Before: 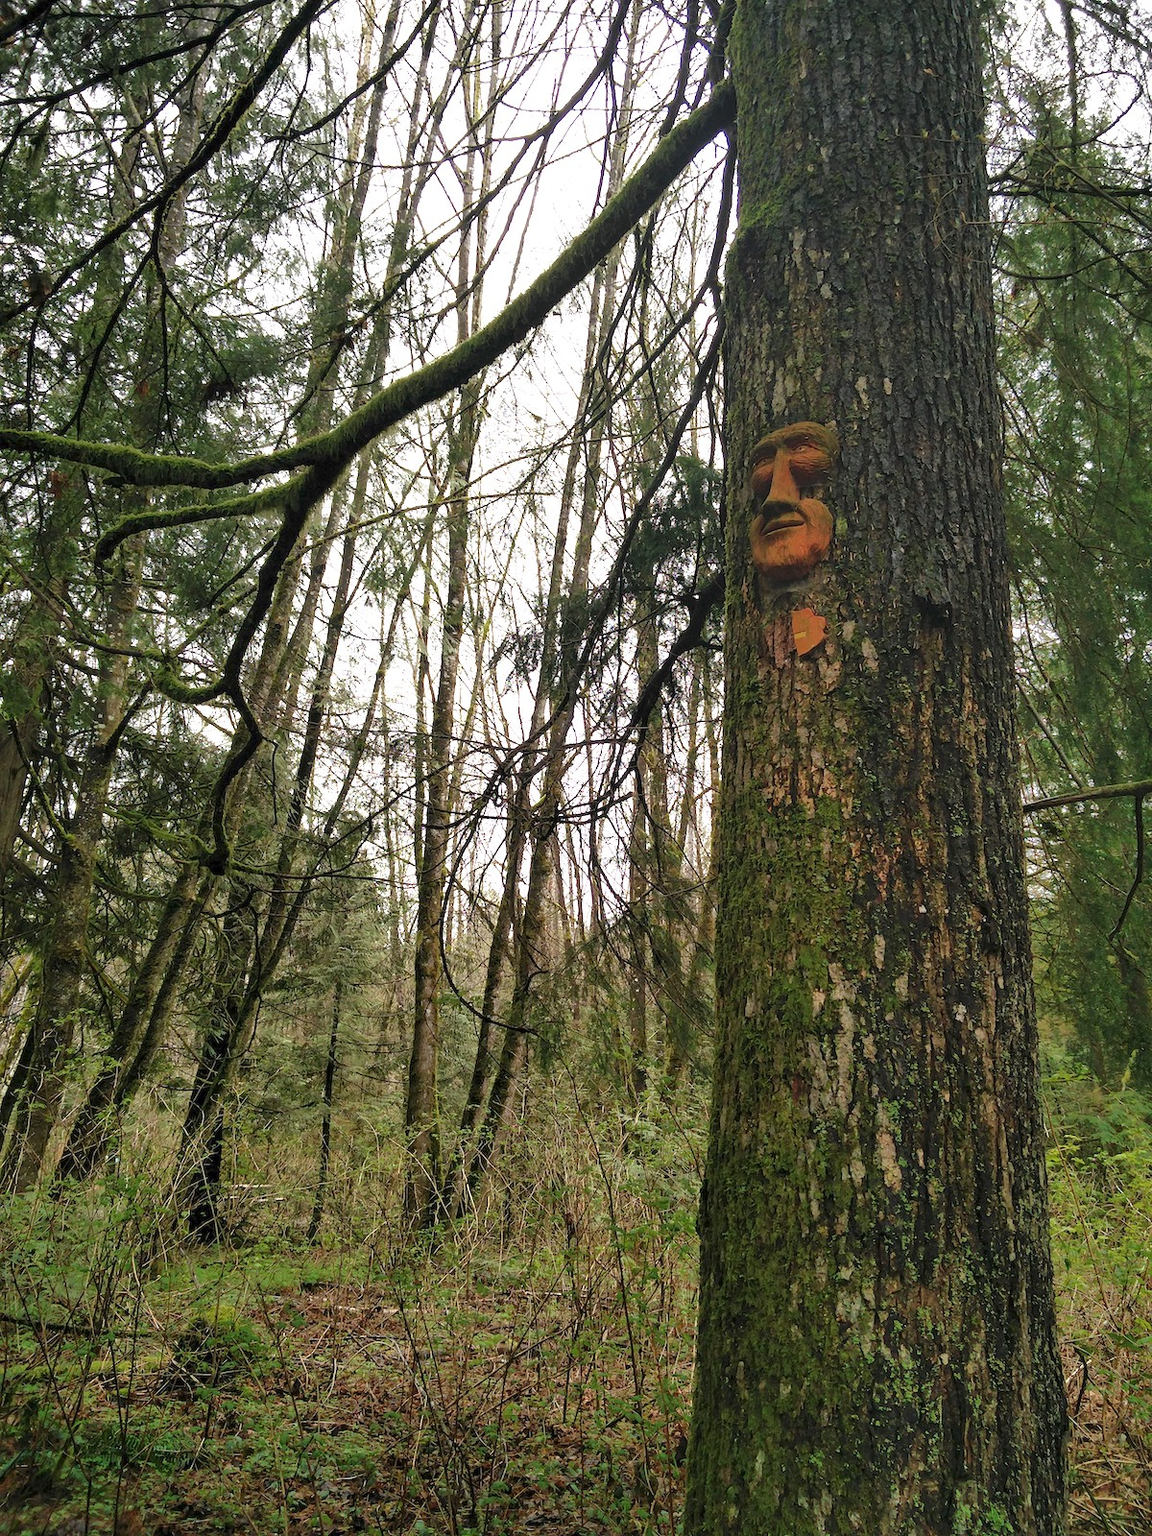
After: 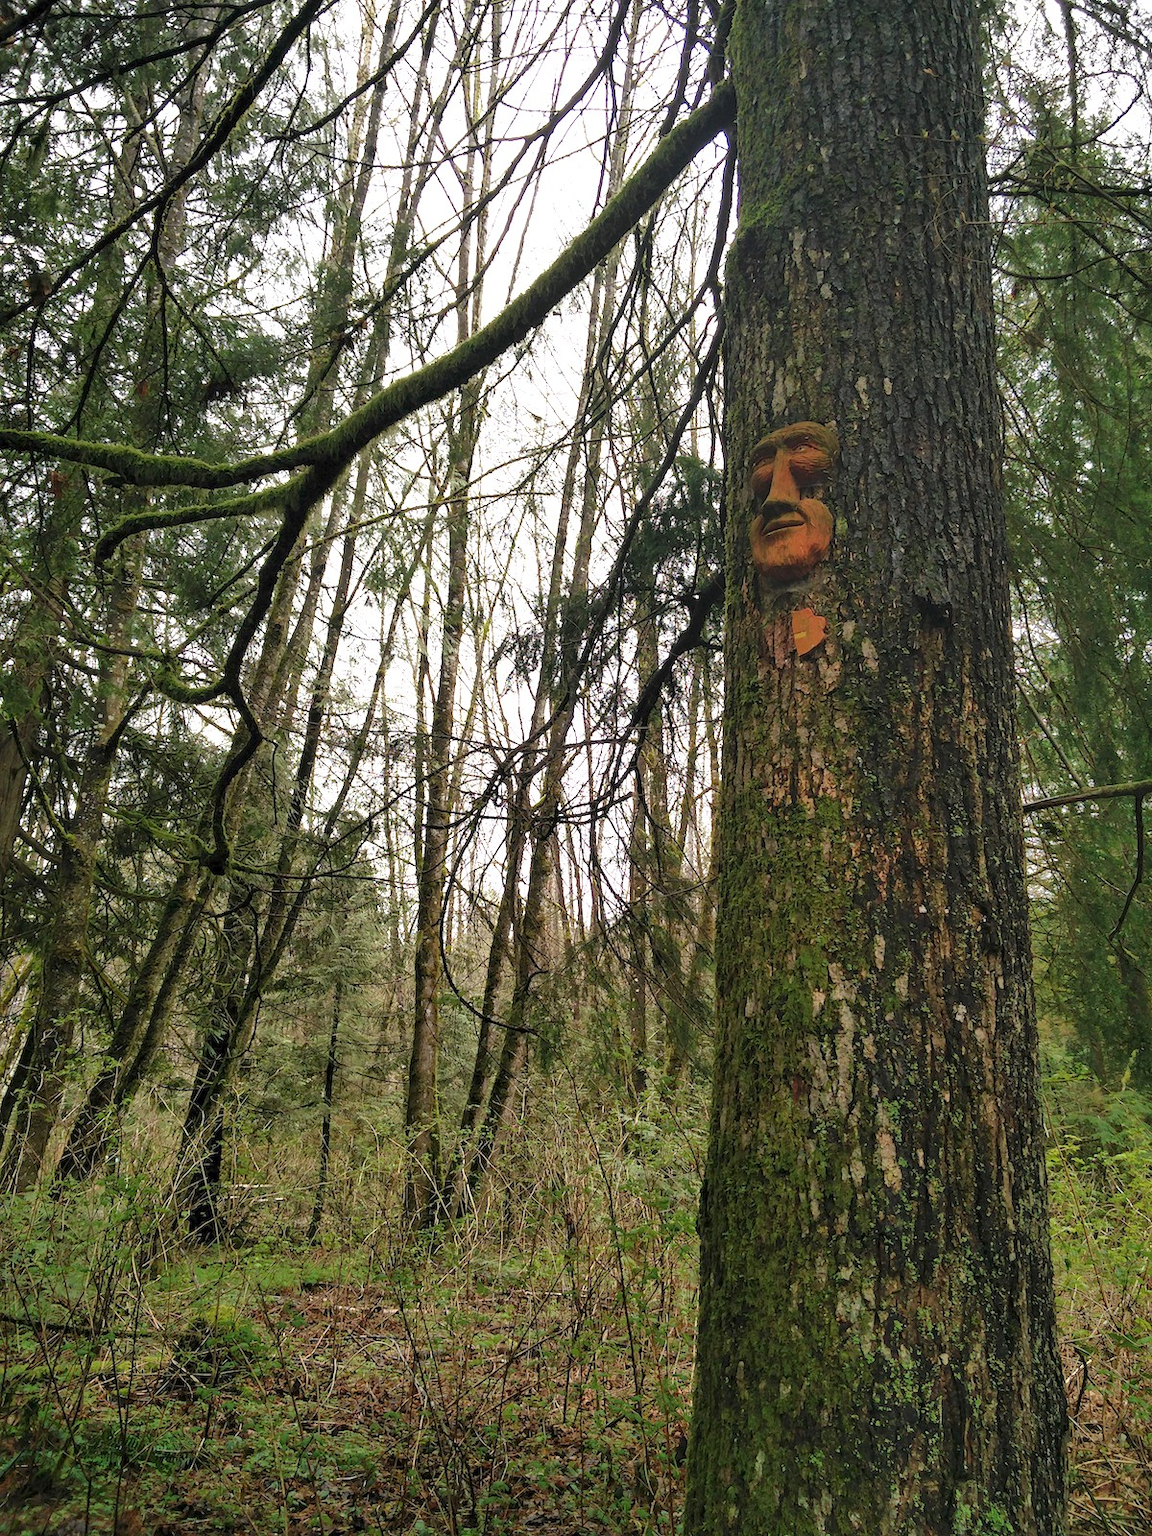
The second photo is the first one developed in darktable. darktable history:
color balance rgb: on, module defaults
white balance: emerald 1
